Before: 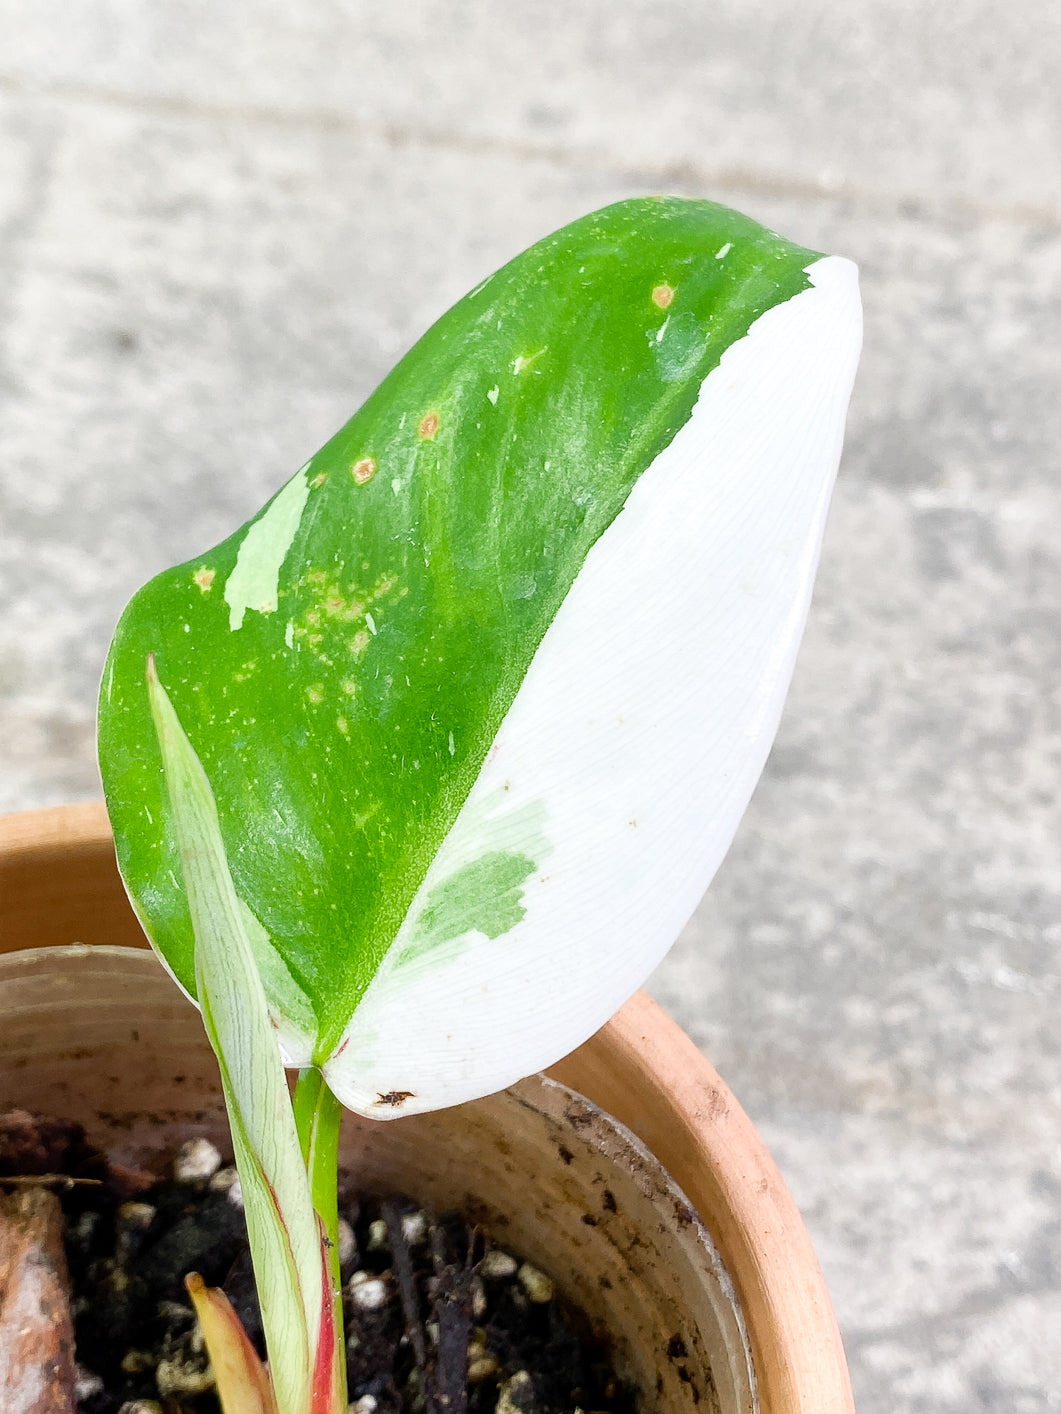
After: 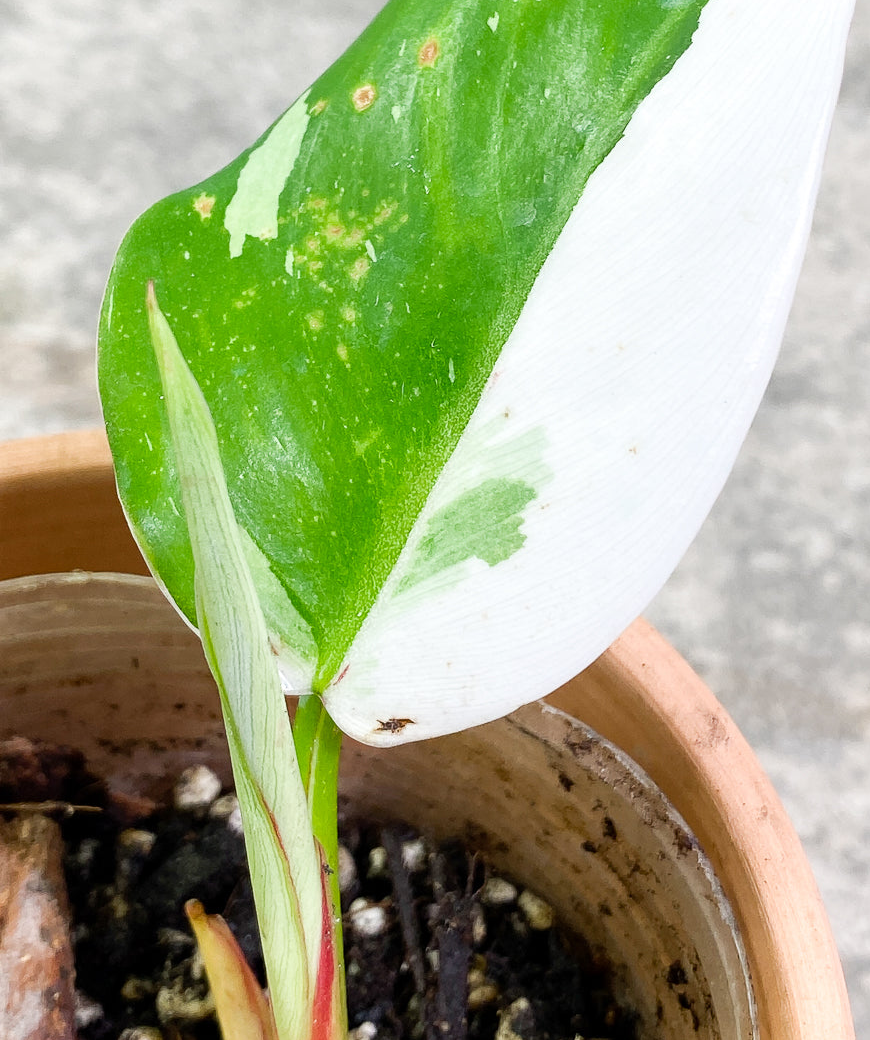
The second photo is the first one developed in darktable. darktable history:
crop: top 26.449%, right 17.941%
